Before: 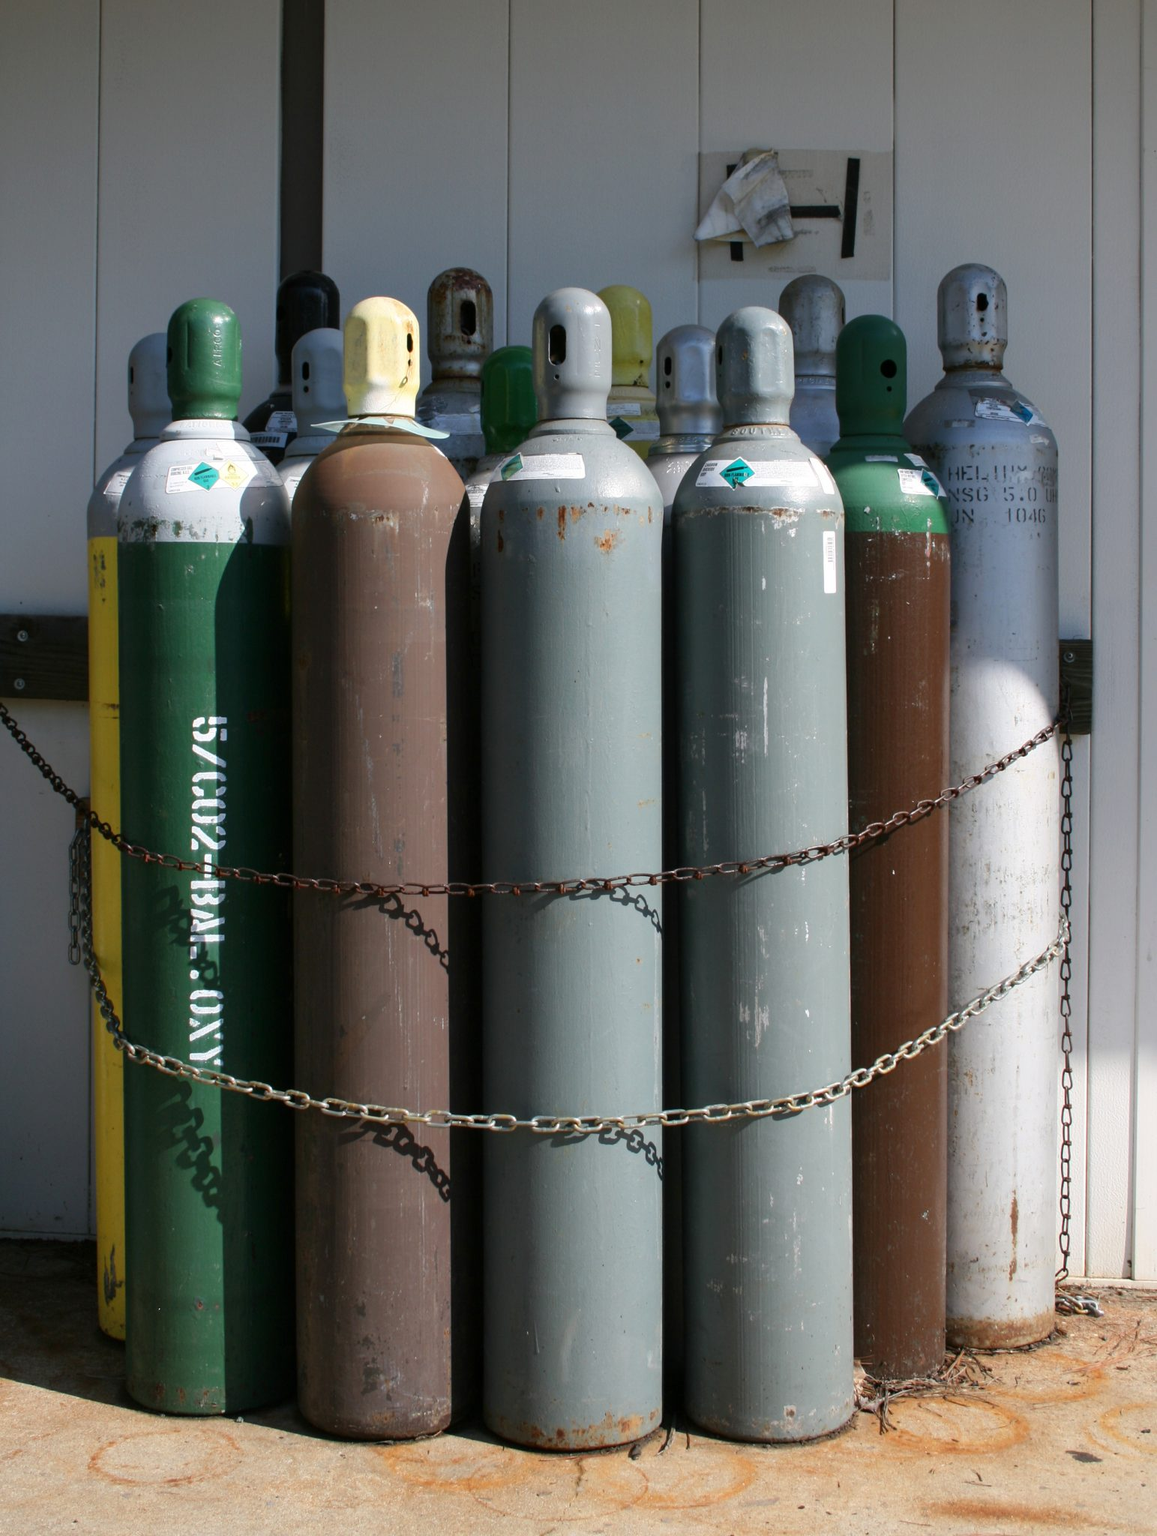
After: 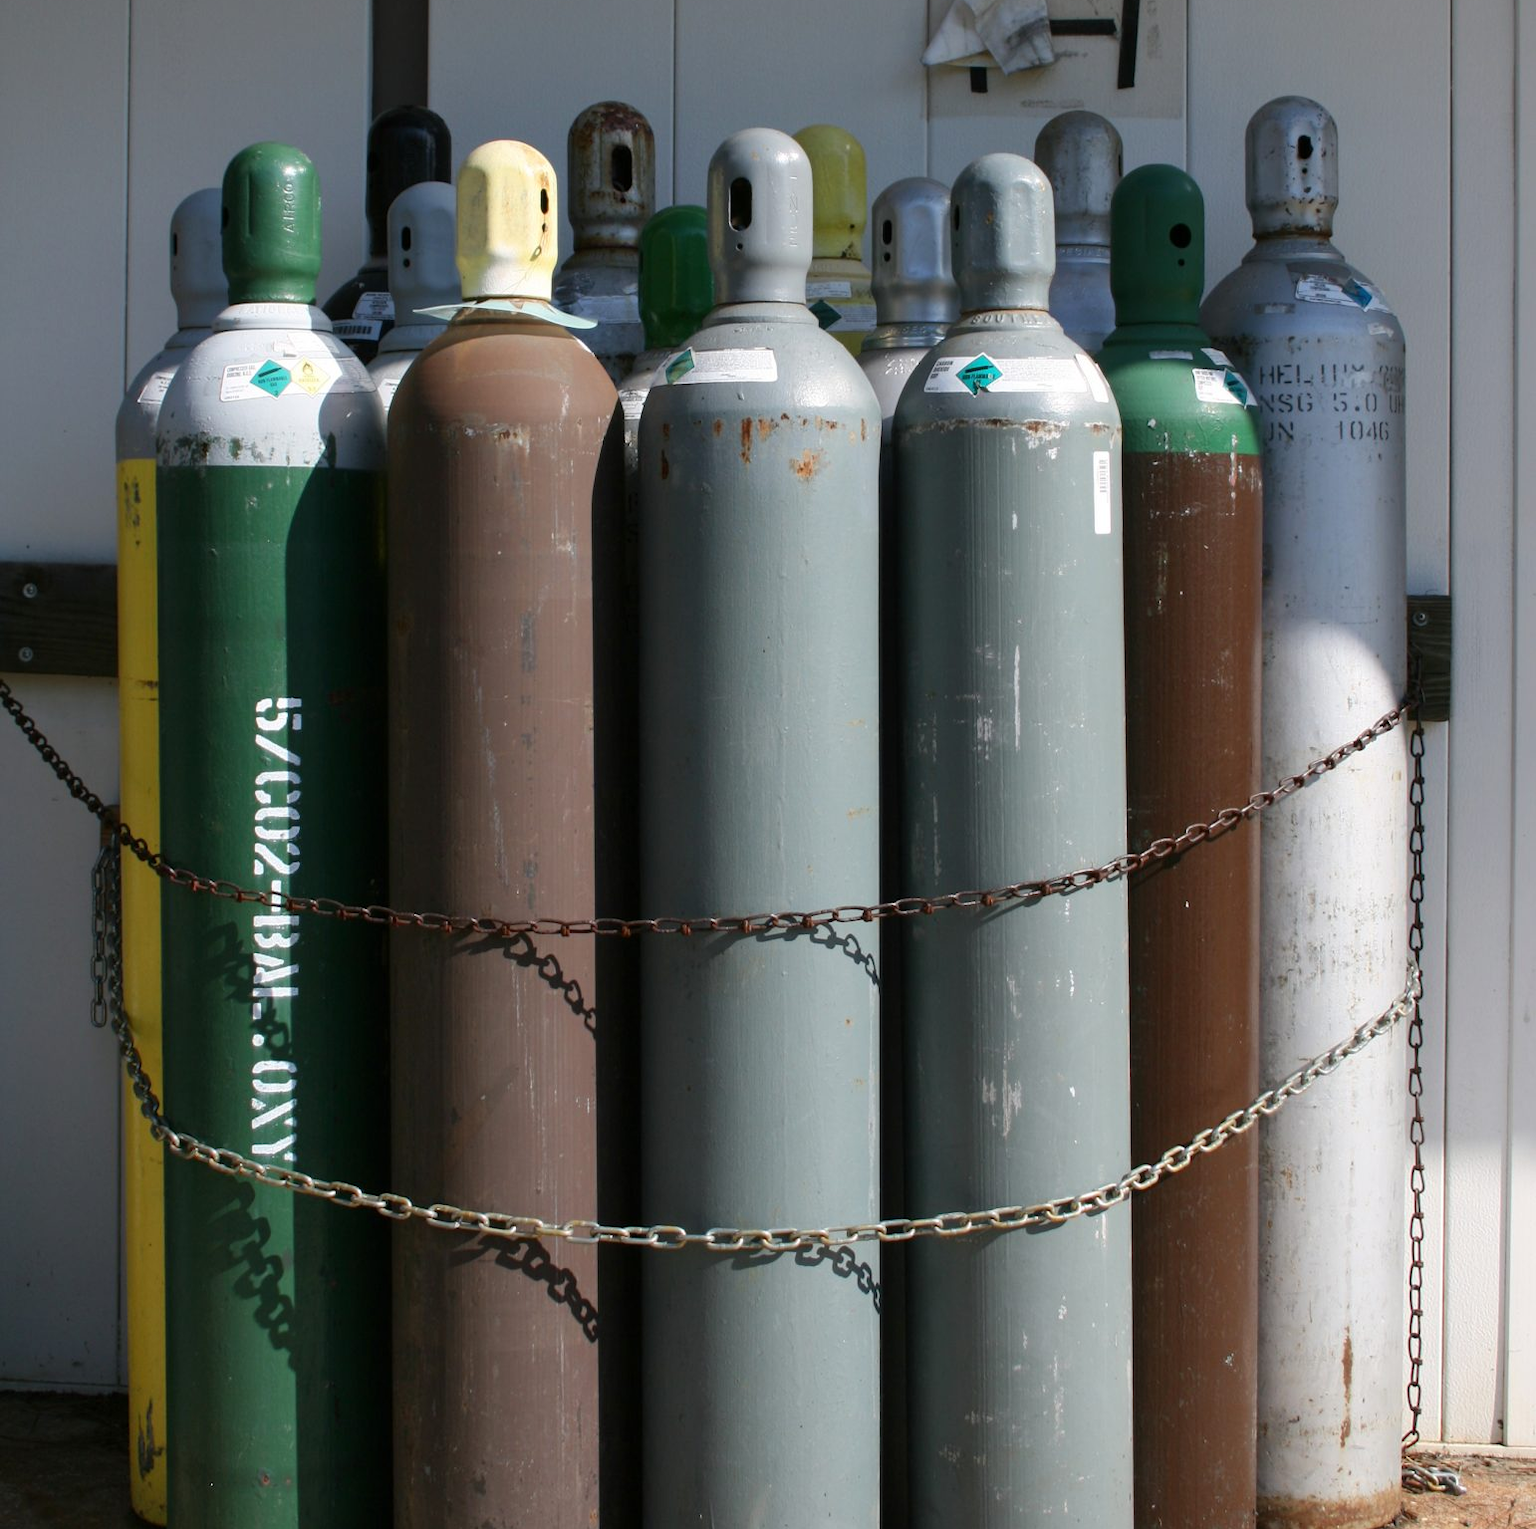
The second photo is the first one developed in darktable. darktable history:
crop and rotate: top 12.479%, bottom 12.554%
